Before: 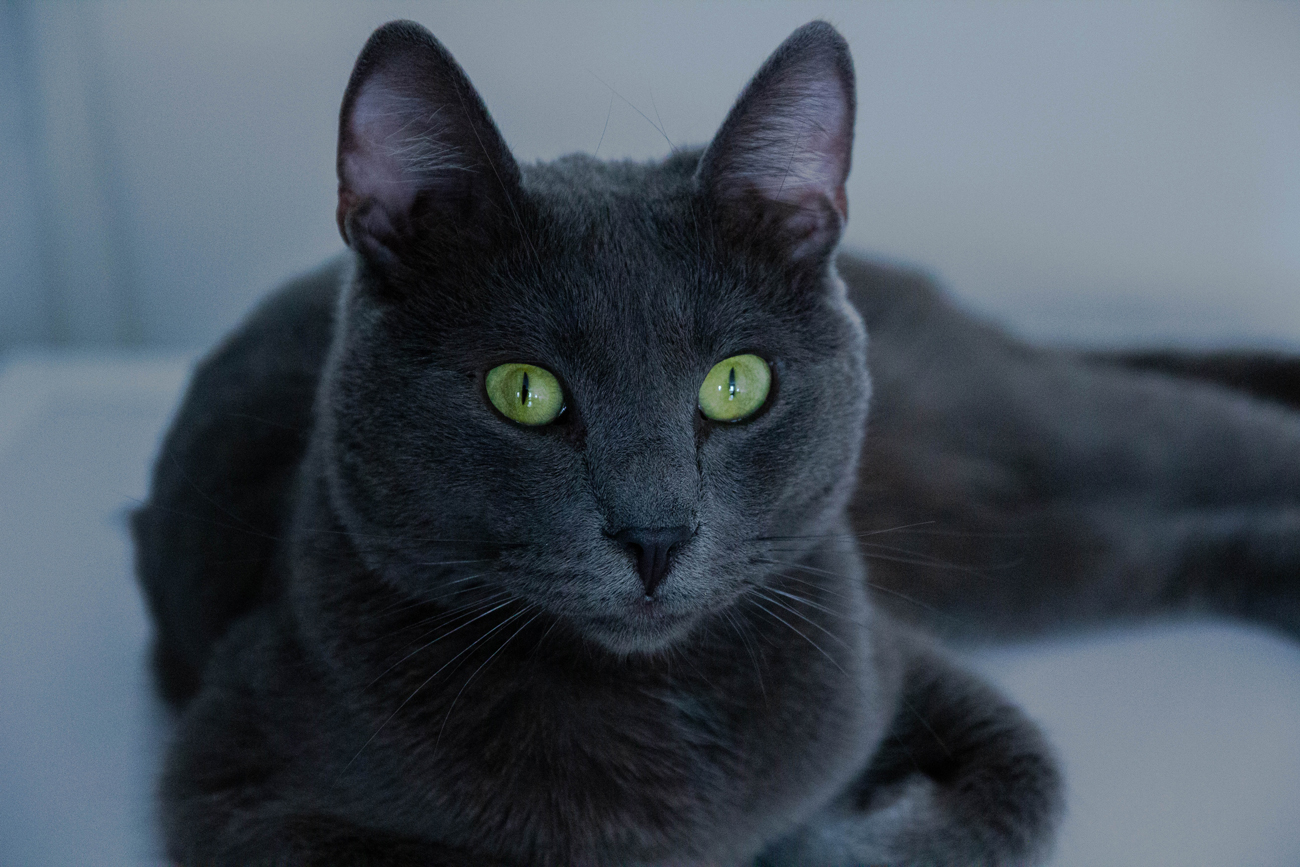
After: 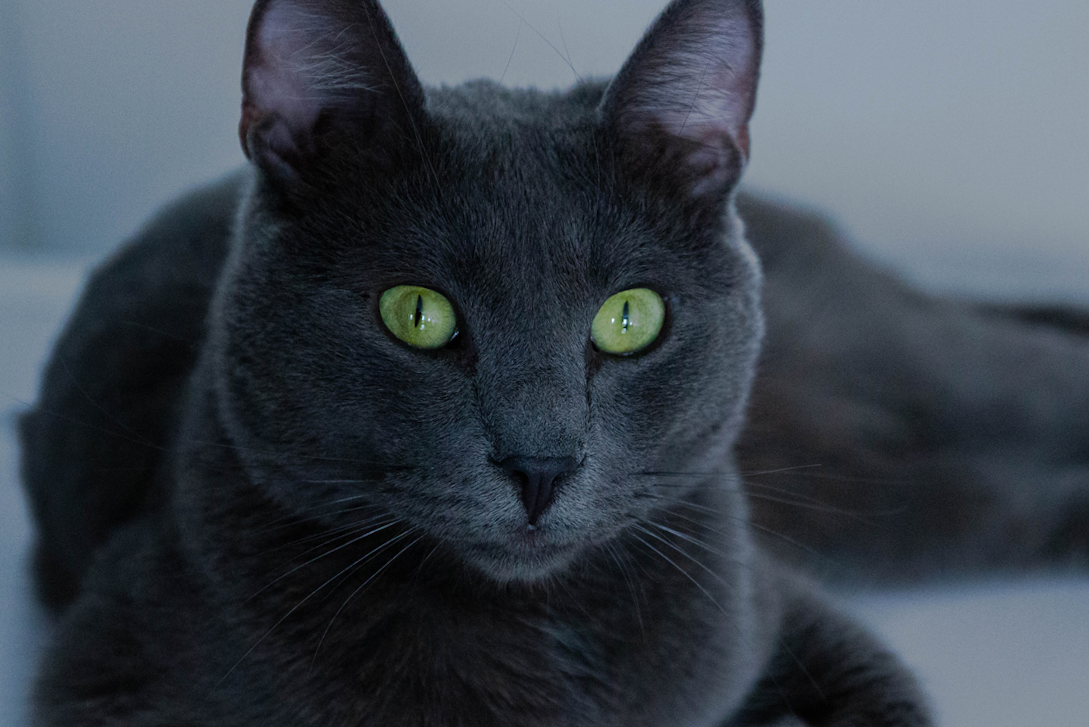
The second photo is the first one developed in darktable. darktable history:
crop and rotate: angle -2.88°, left 5.337%, top 5.174%, right 4.614%, bottom 4.719%
